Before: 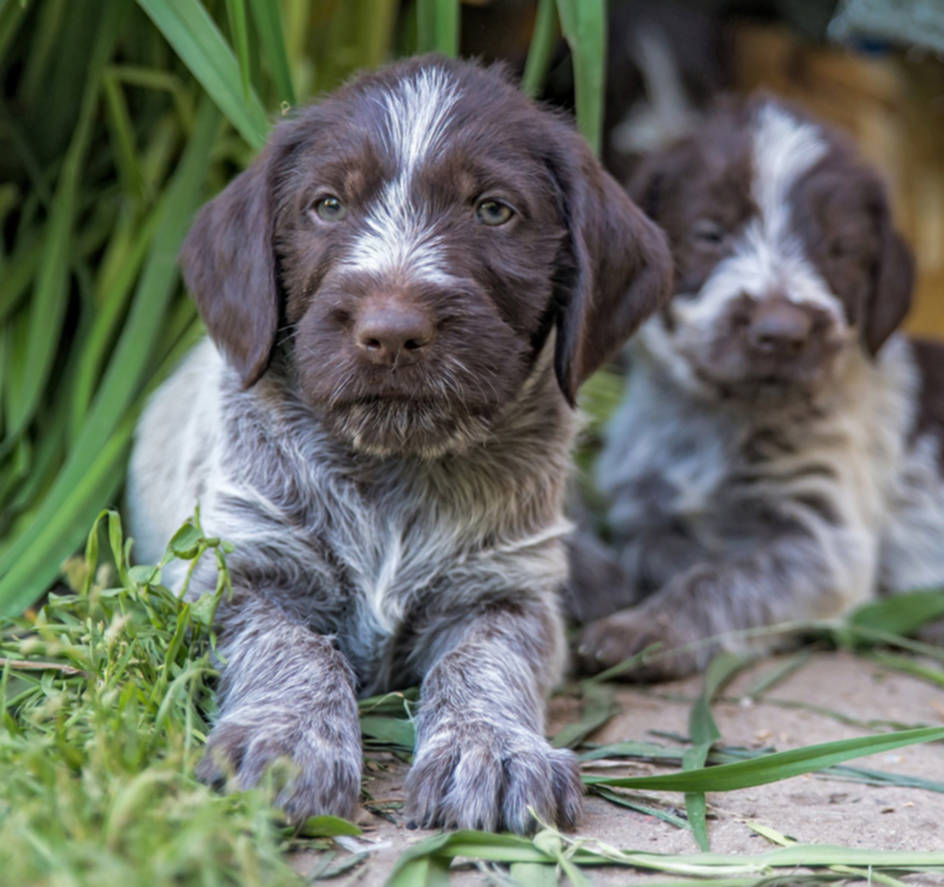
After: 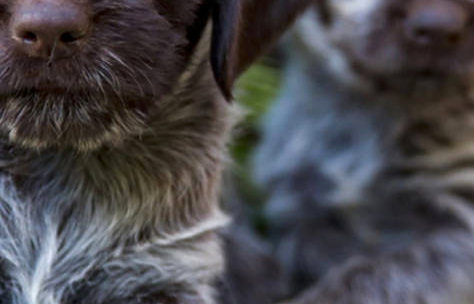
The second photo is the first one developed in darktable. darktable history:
exposure: compensate highlight preservation false
sharpen: radius 0.985, threshold 0.947
contrast brightness saturation: contrast 0.07, brightness -0.138, saturation 0.109
crop: left 36.511%, top 34.613%, right 13.187%, bottom 31.07%
